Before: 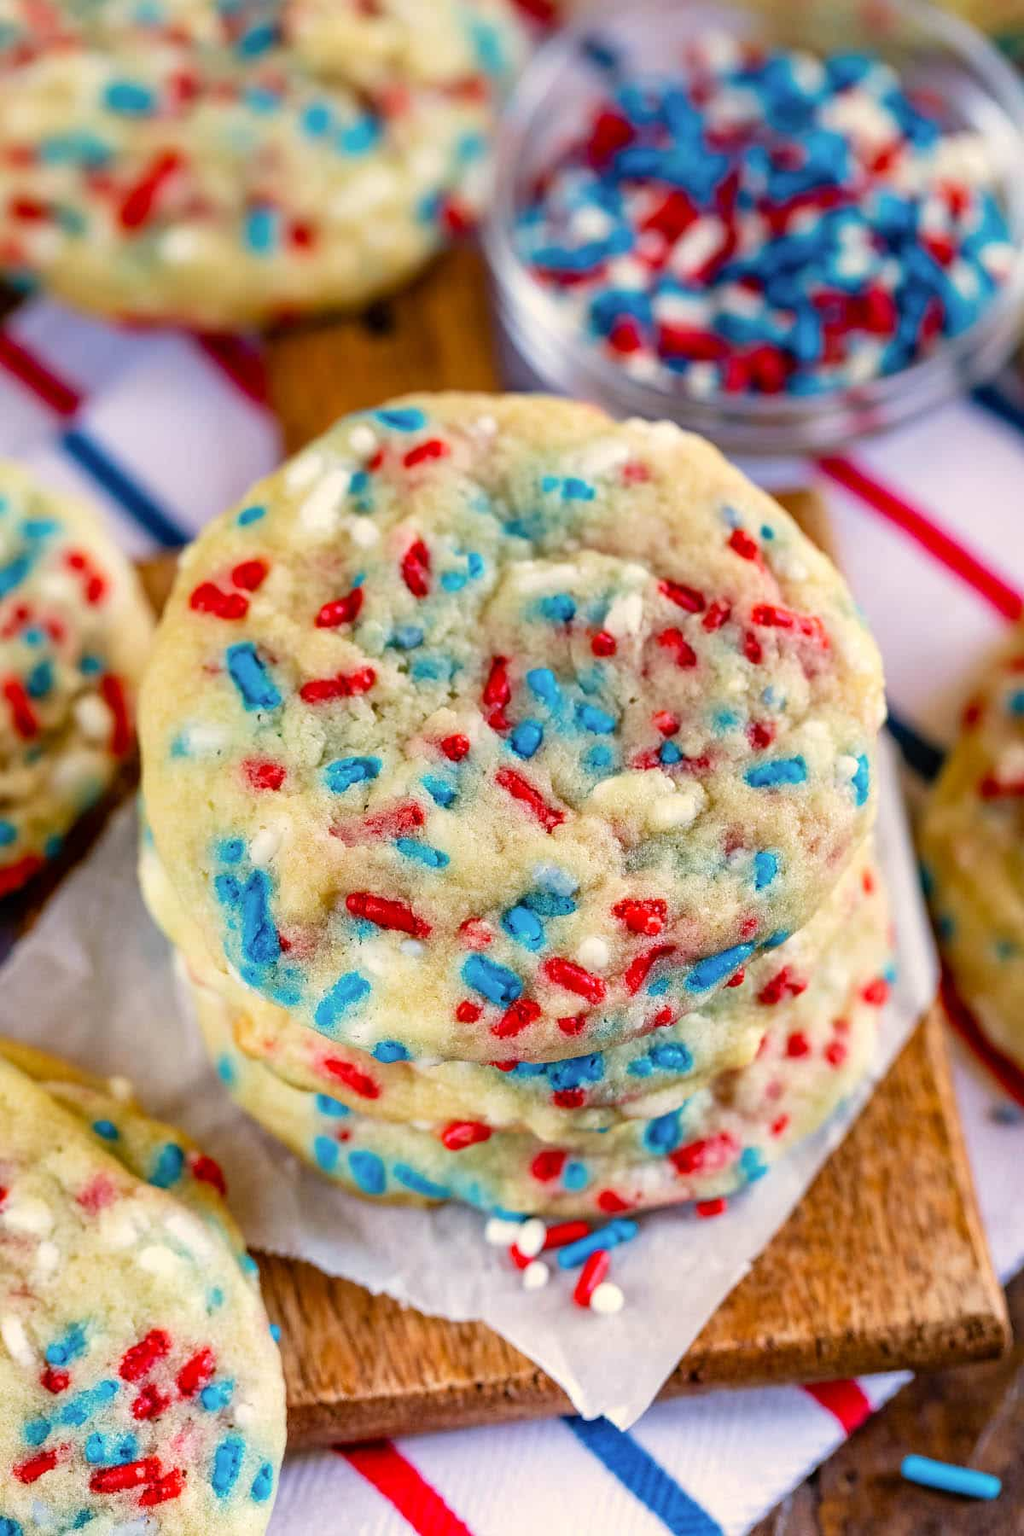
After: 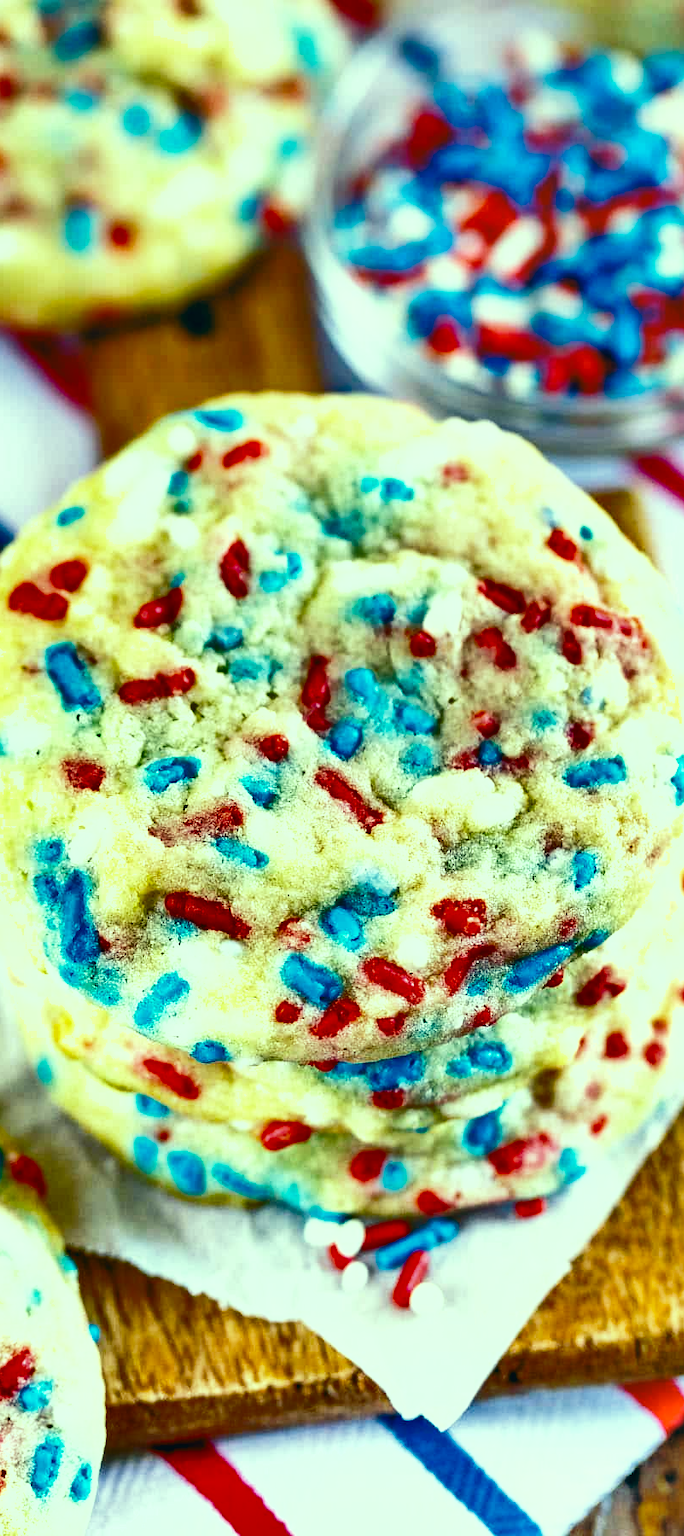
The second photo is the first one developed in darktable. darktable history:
color correction: highlights a* -20.08, highlights b* 9.8, shadows a* -20.4, shadows b* -10.76
shadows and highlights: radius 118.69, shadows 42.21, highlights -61.56, soften with gaussian
crop and rotate: left 17.732%, right 15.423%
levels: levels [0, 0.476, 0.951]
base curve: curves: ch0 [(0, 0) (0.028, 0.03) (0.121, 0.232) (0.46, 0.748) (0.859, 0.968) (1, 1)], preserve colors none
